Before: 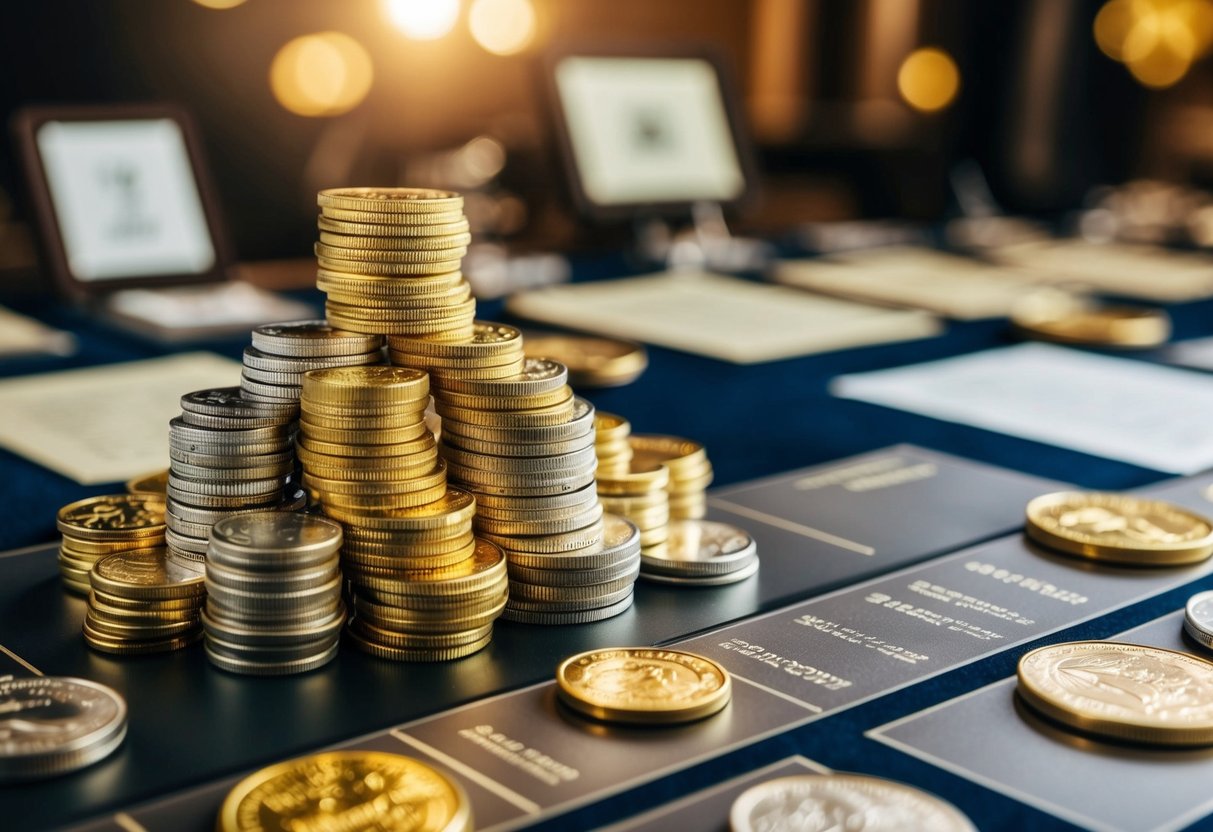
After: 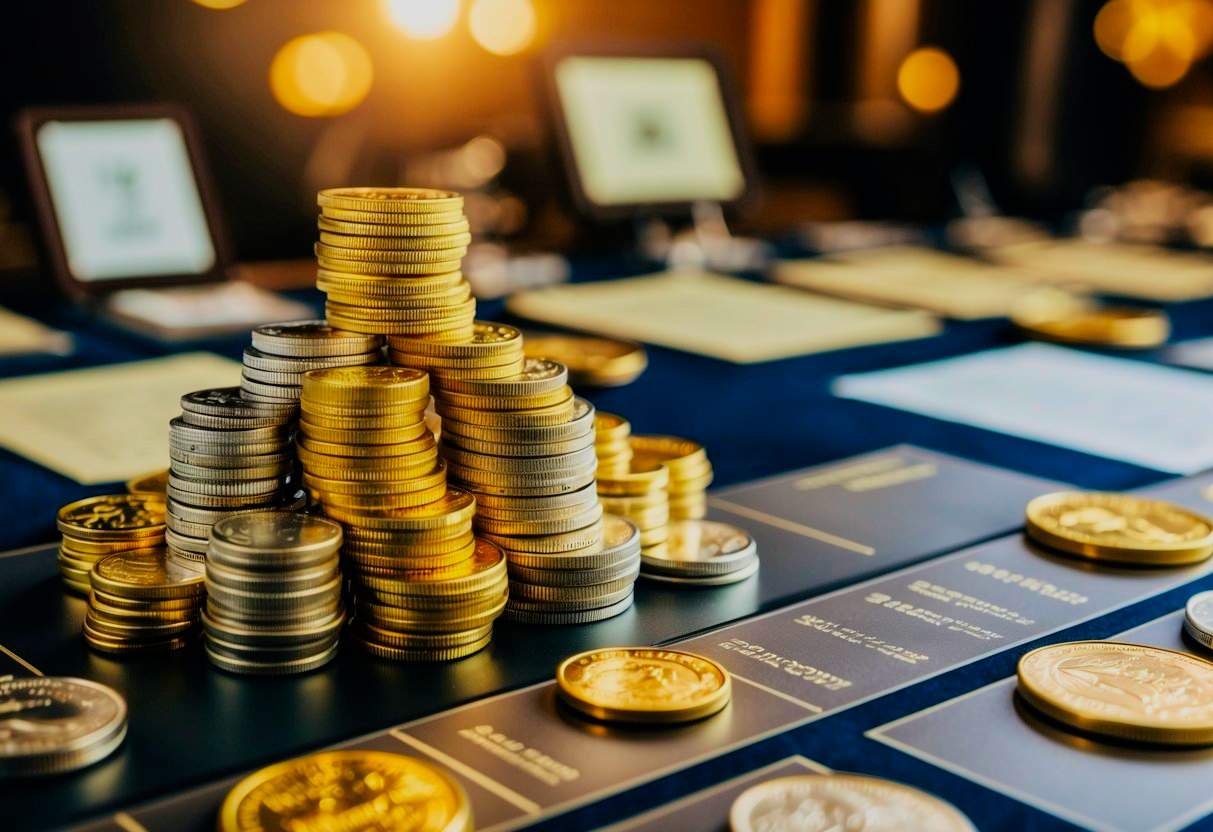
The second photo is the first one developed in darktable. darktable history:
filmic rgb: black relative exposure -8.12 EV, white relative exposure 3.78 EV, threshold 2.95 EV, hardness 4.46, color science v6 (2022), iterations of high-quality reconstruction 0, enable highlight reconstruction true
velvia: on, module defaults
contrast brightness saturation: saturation 0.491
